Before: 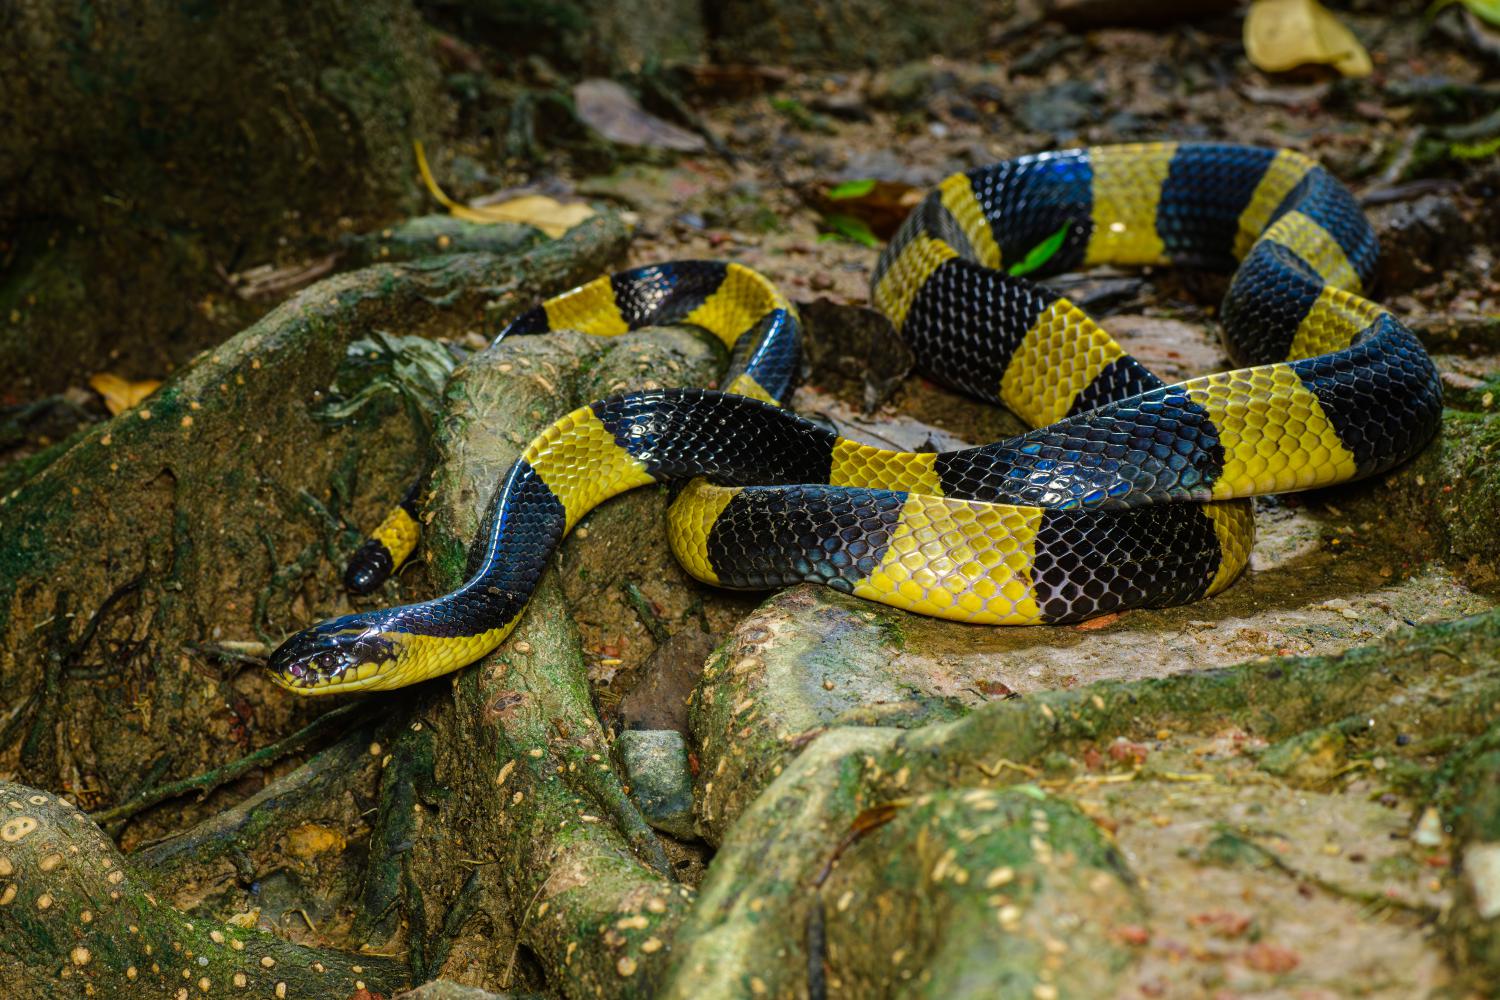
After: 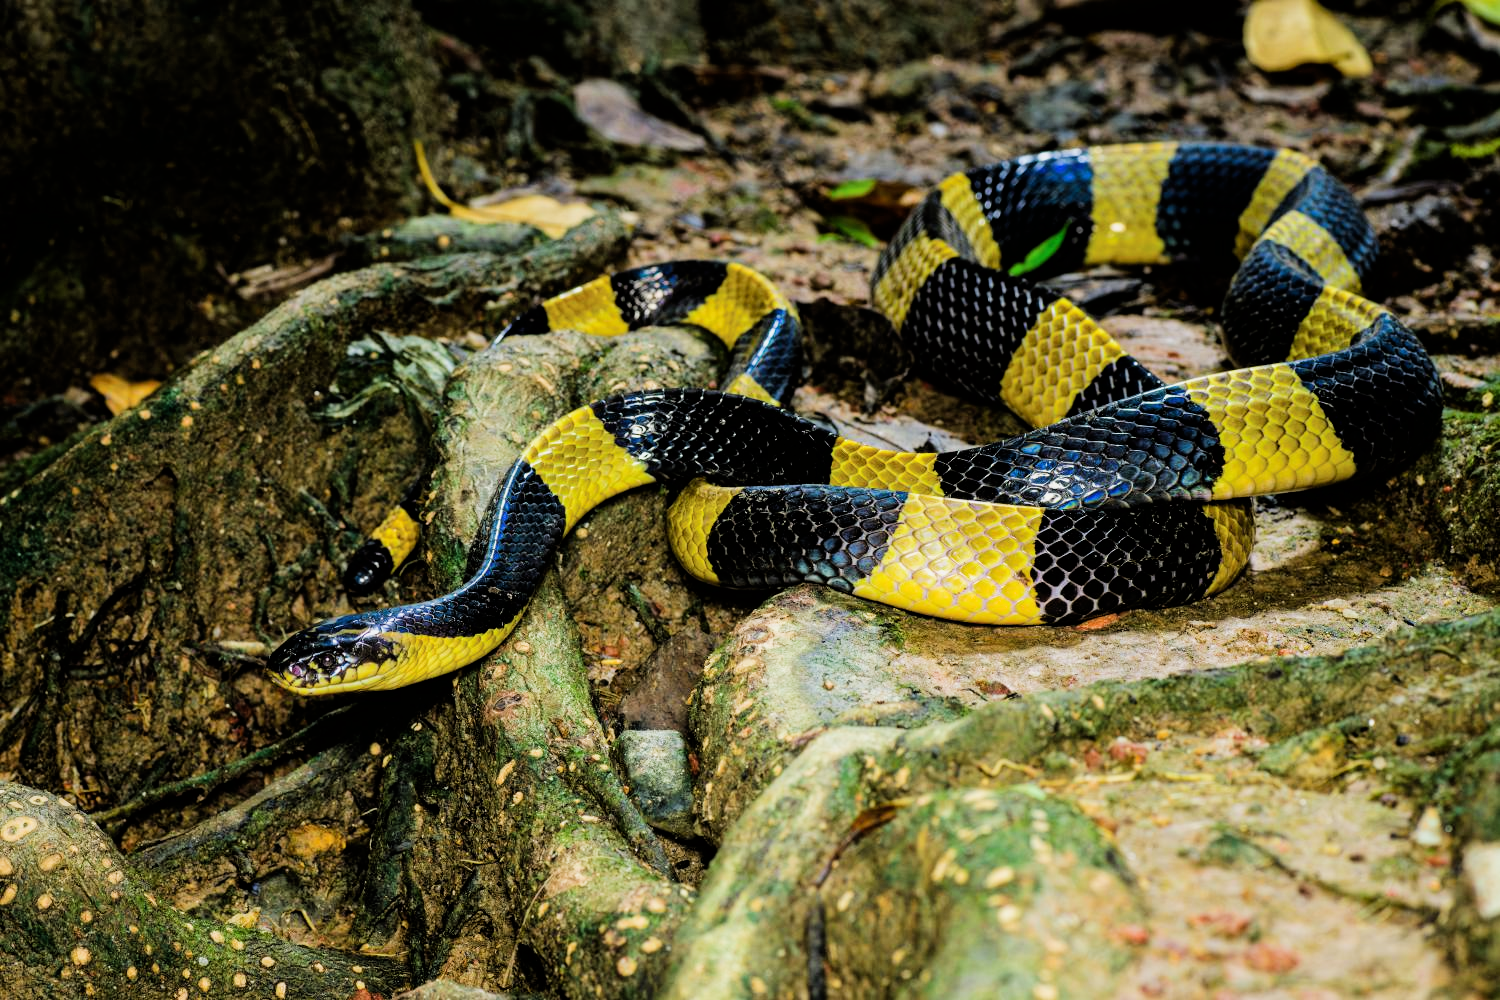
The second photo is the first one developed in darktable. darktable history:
rgb levels: preserve colors max RGB
exposure: black level correction 0, exposure 0.6 EV, compensate highlight preservation false
filmic rgb: black relative exposure -5 EV, hardness 2.88, contrast 1.3, highlights saturation mix -30%
